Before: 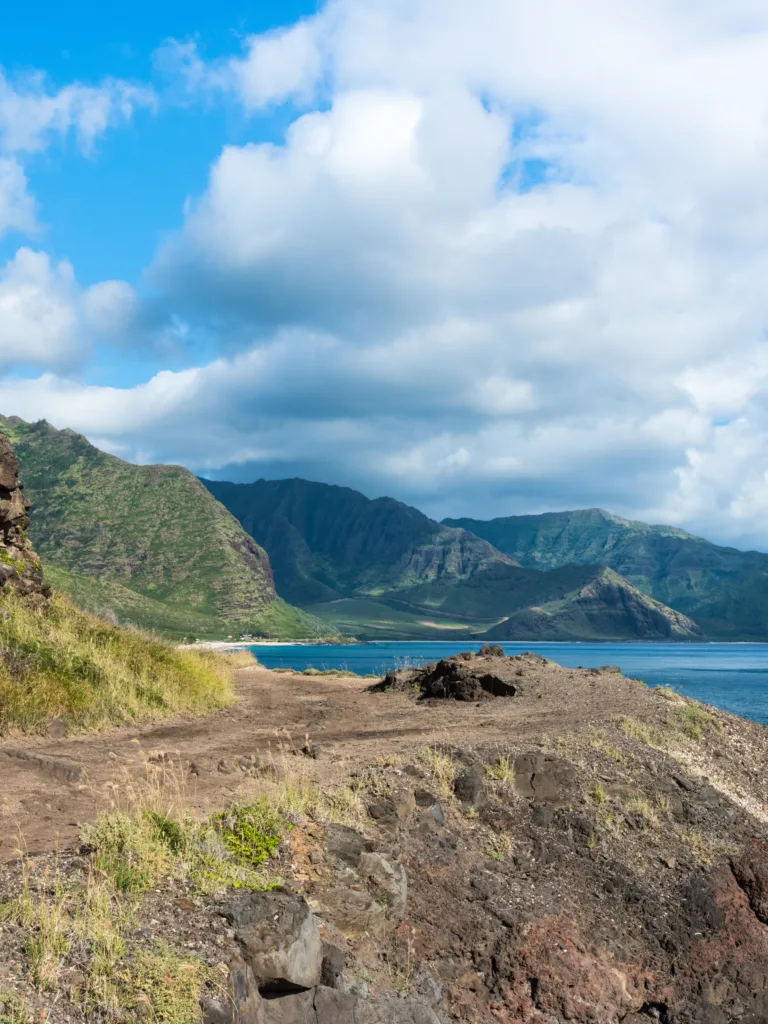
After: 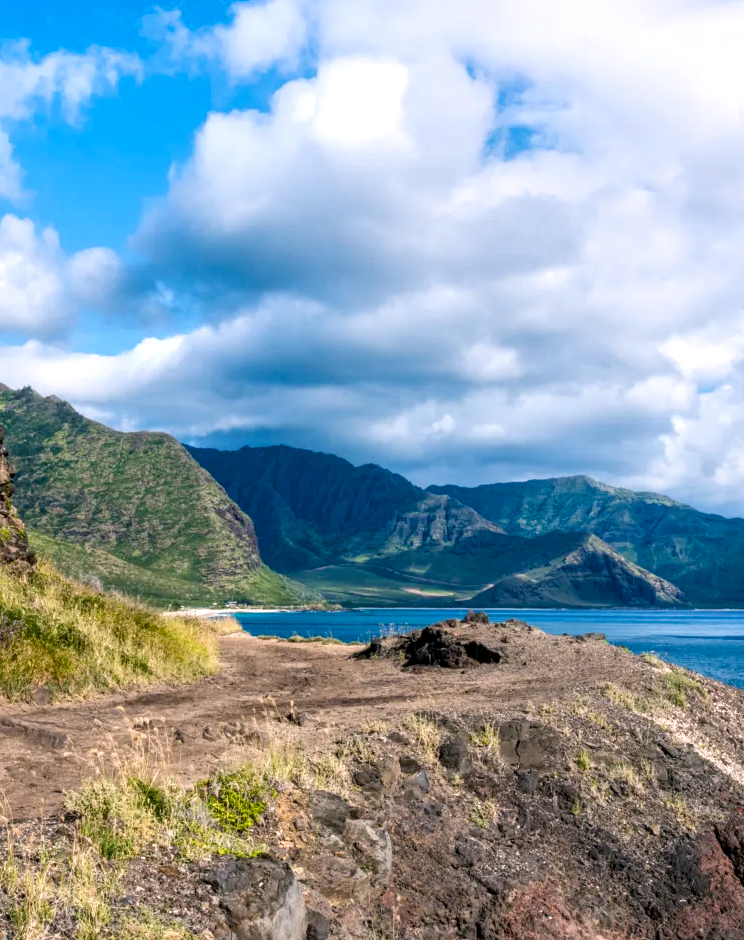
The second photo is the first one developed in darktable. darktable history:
local contrast: detail 150%
color balance rgb: shadows lift › chroma 2%, shadows lift › hue 219.6°, power › hue 313.2°, highlights gain › chroma 3%, highlights gain › hue 75.6°, global offset › luminance 0.5%, perceptual saturation grading › global saturation 15.33%, perceptual saturation grading › highlights -19.33%, perceptual saturation grading › shadows 20%, global vibrance 20%
crop: left 1.964%, top 3.251%, right 1.122%, bottom 4.933%
white balance: red 1.004, blue 1.096
